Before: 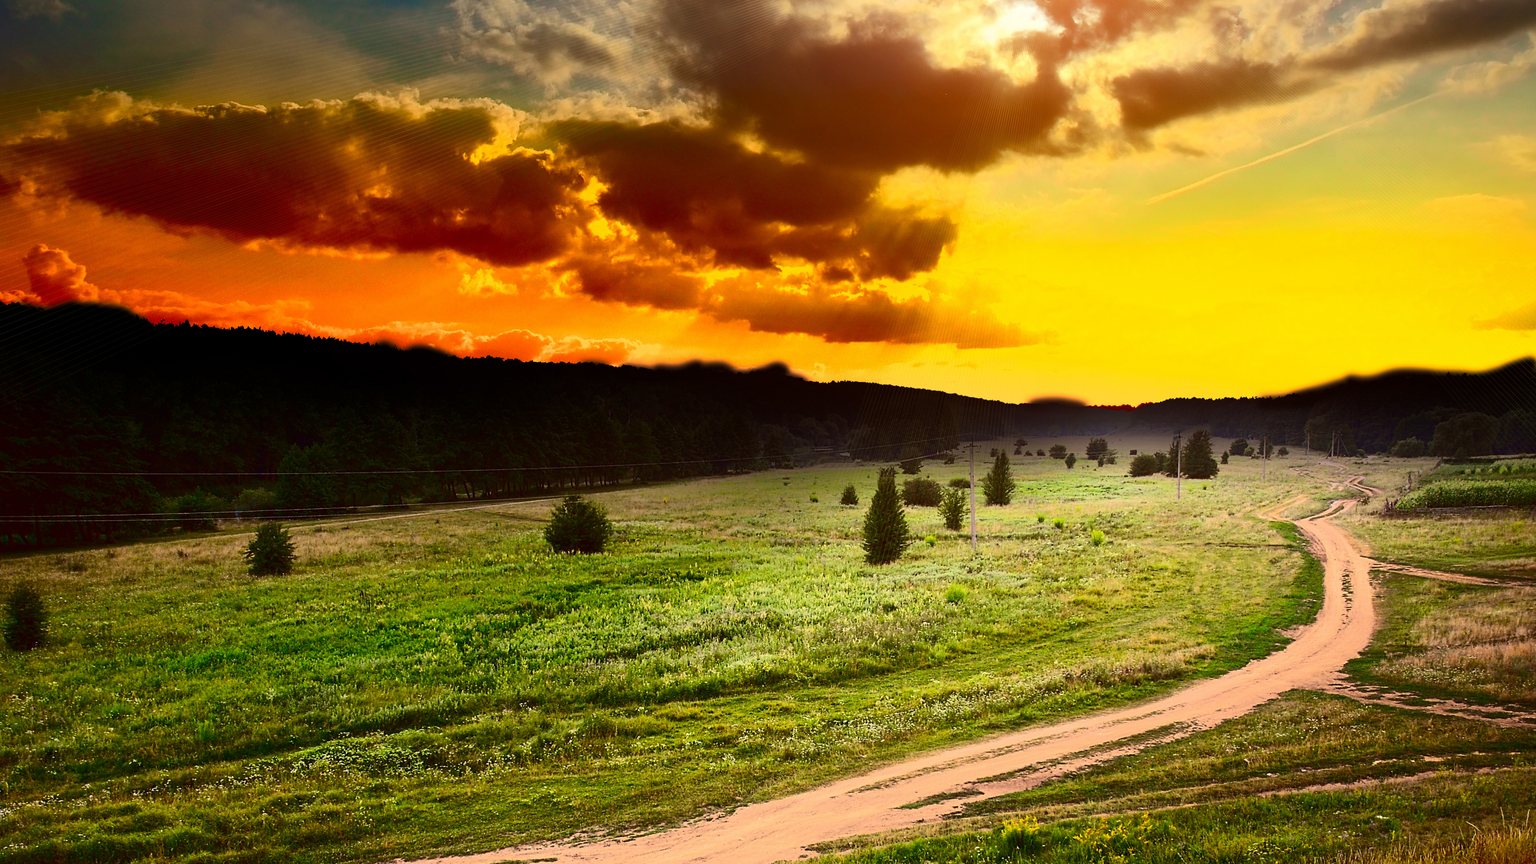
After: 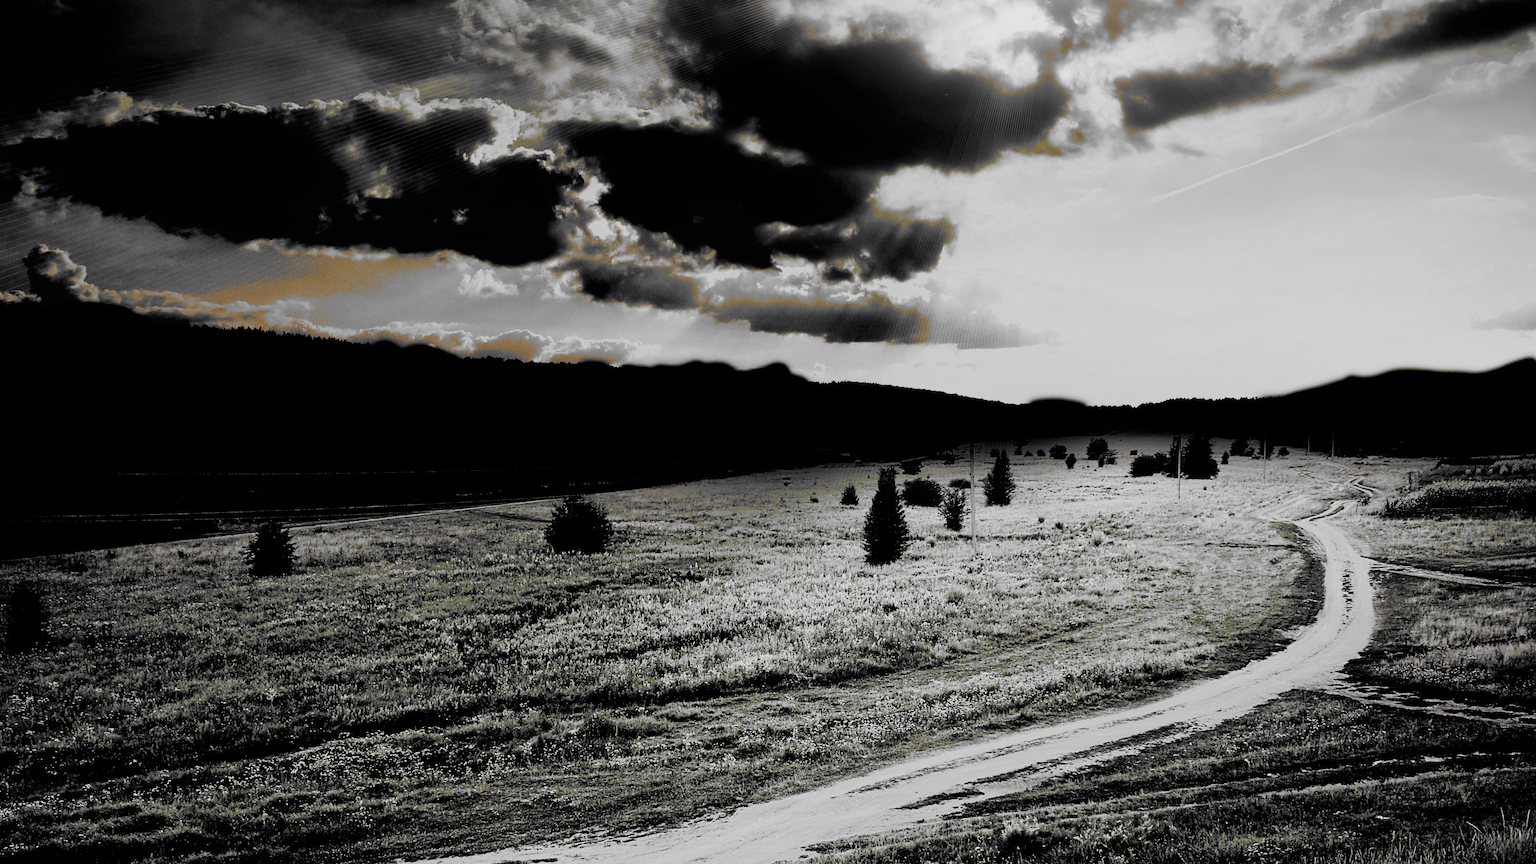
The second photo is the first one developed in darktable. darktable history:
filmic rgb: black relative exposure -5.04 EV, white relative exposure 3.5 EV, hardness 3.18, contrast 1.299, highlights saturation mix -48.7%, add noise in highlights 0, preserve chrominance no, color science v3 (2019), use custom middle-gray values true, contrast in highlights soft
exposure: black level correction 0.028, exposure -0.079 EV, compensate exposure bias true, compensate highlight preservation false
